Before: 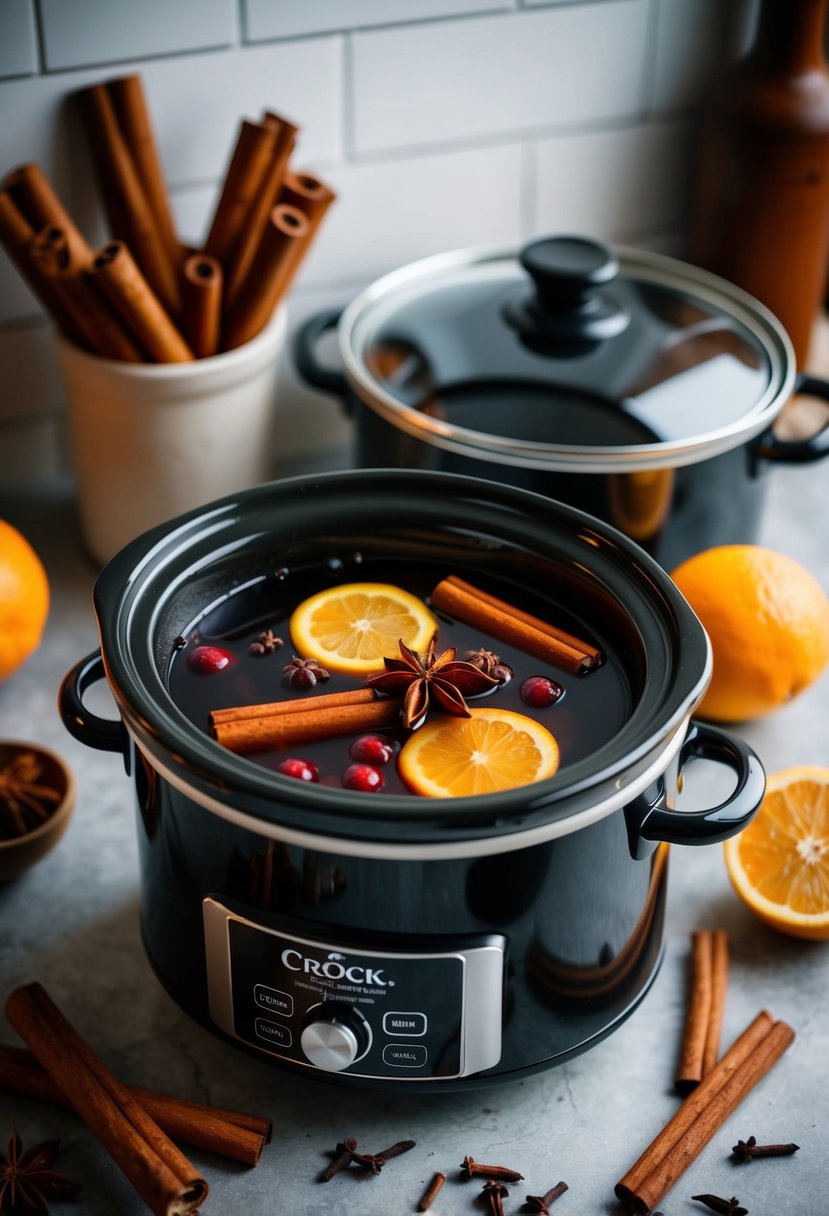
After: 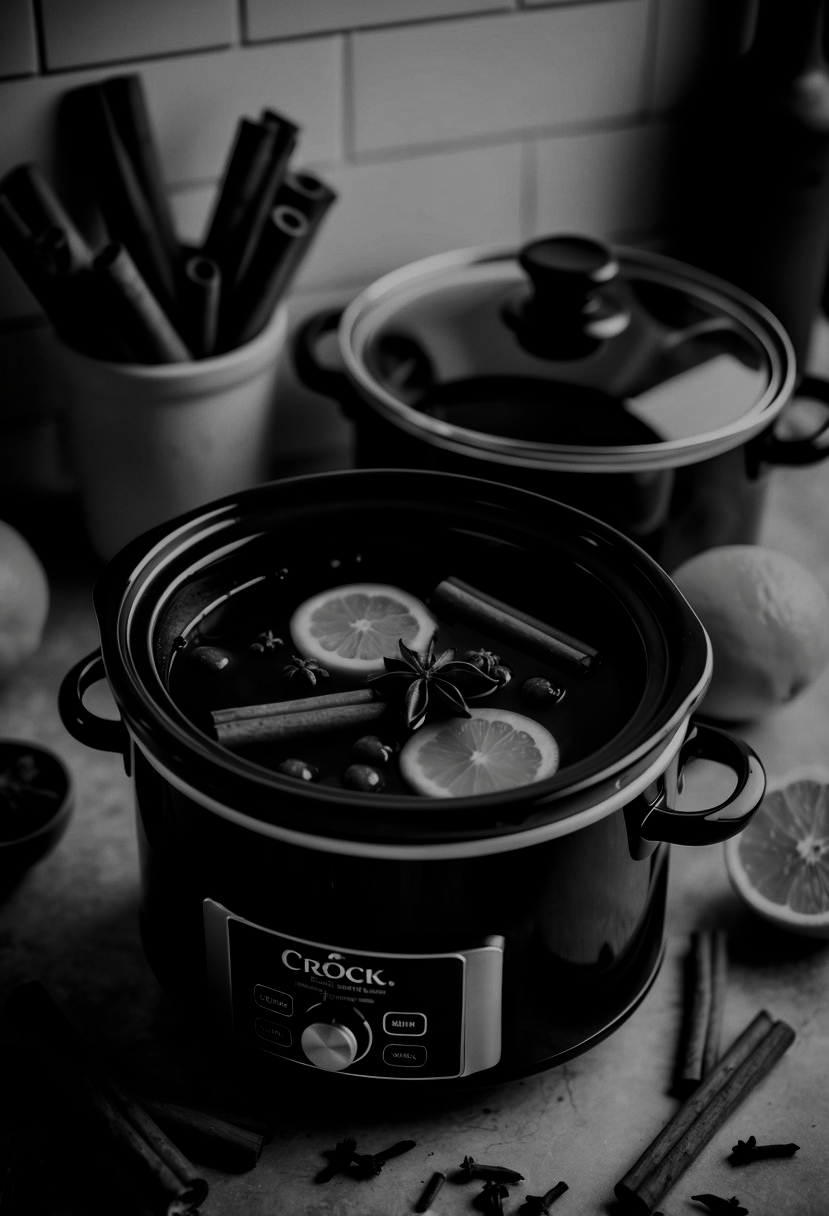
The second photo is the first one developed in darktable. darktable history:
filmic rgb: black relative exposure -7.65 EV, white relative exposure 4.56 EV, hardness 3.61
contrast brightness saturation: contrast -0.027, brightness -0.607, saturation -0.995
velvia: on, module defaults
contrast equalizer: y [[0.531, 0.548, 0.559, 0.557, 0.544, 0.527], [0.5 ×6], [0.5 ×6], [0 ×6], [0 ×6]]
